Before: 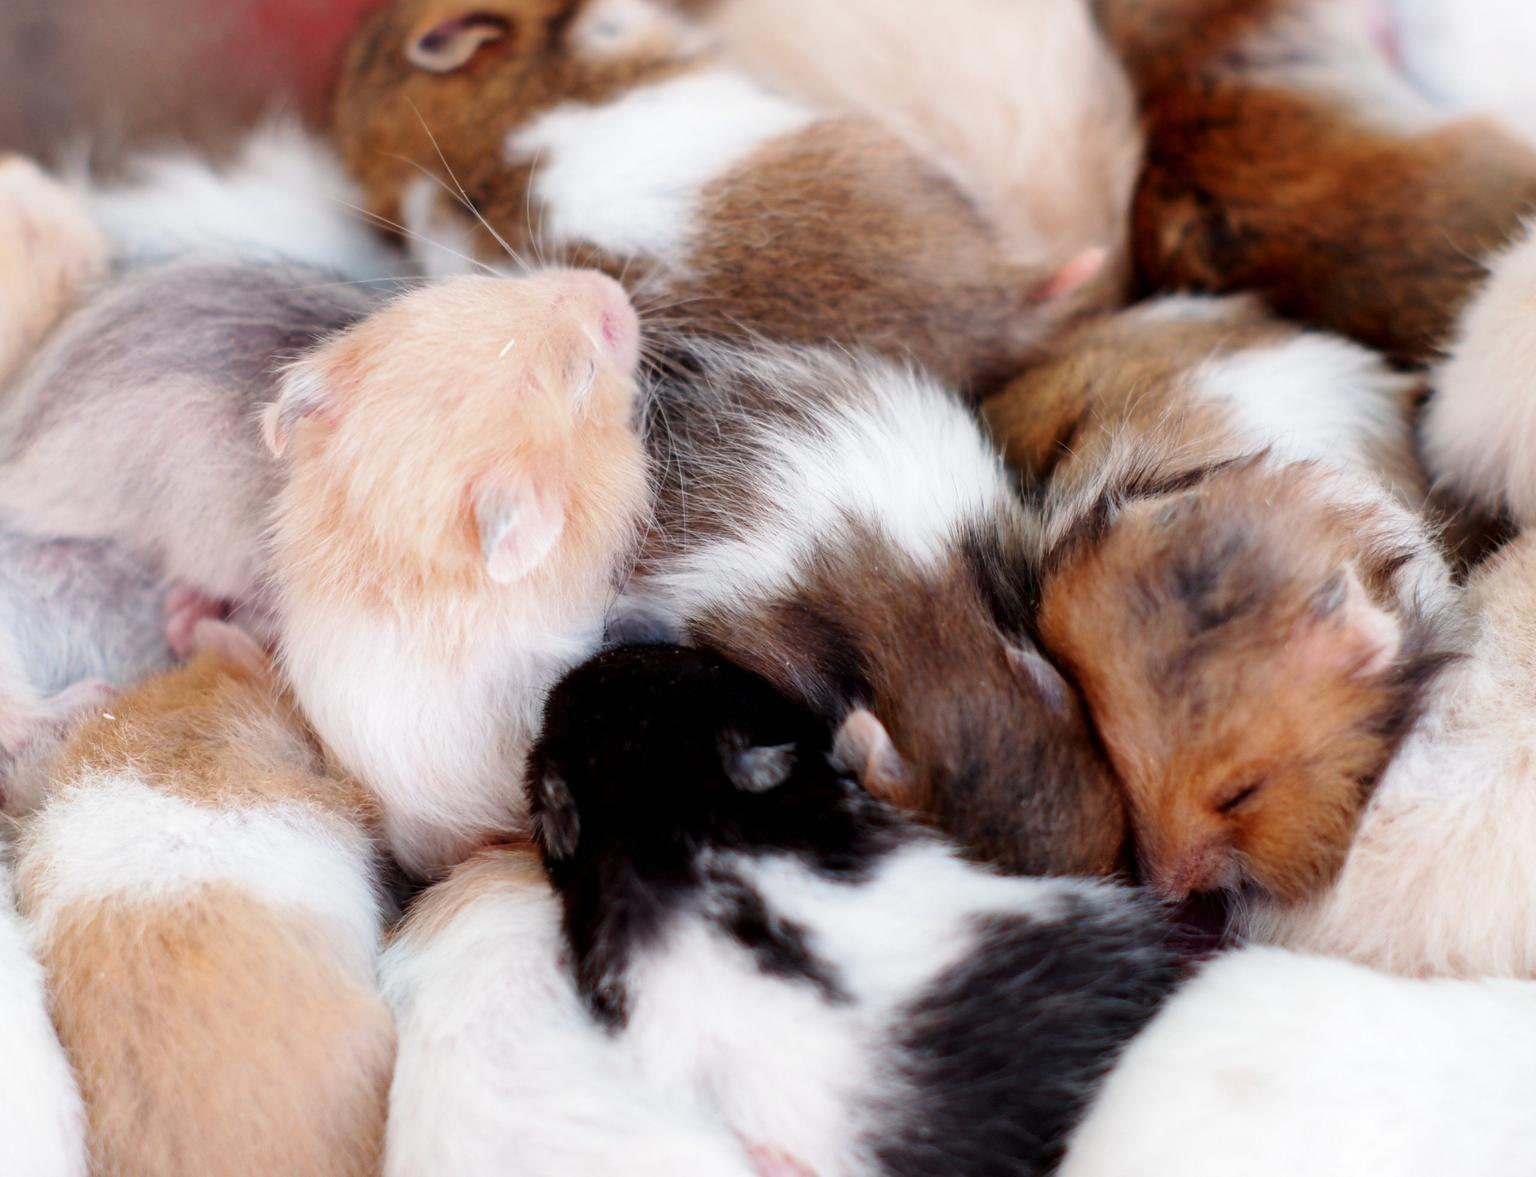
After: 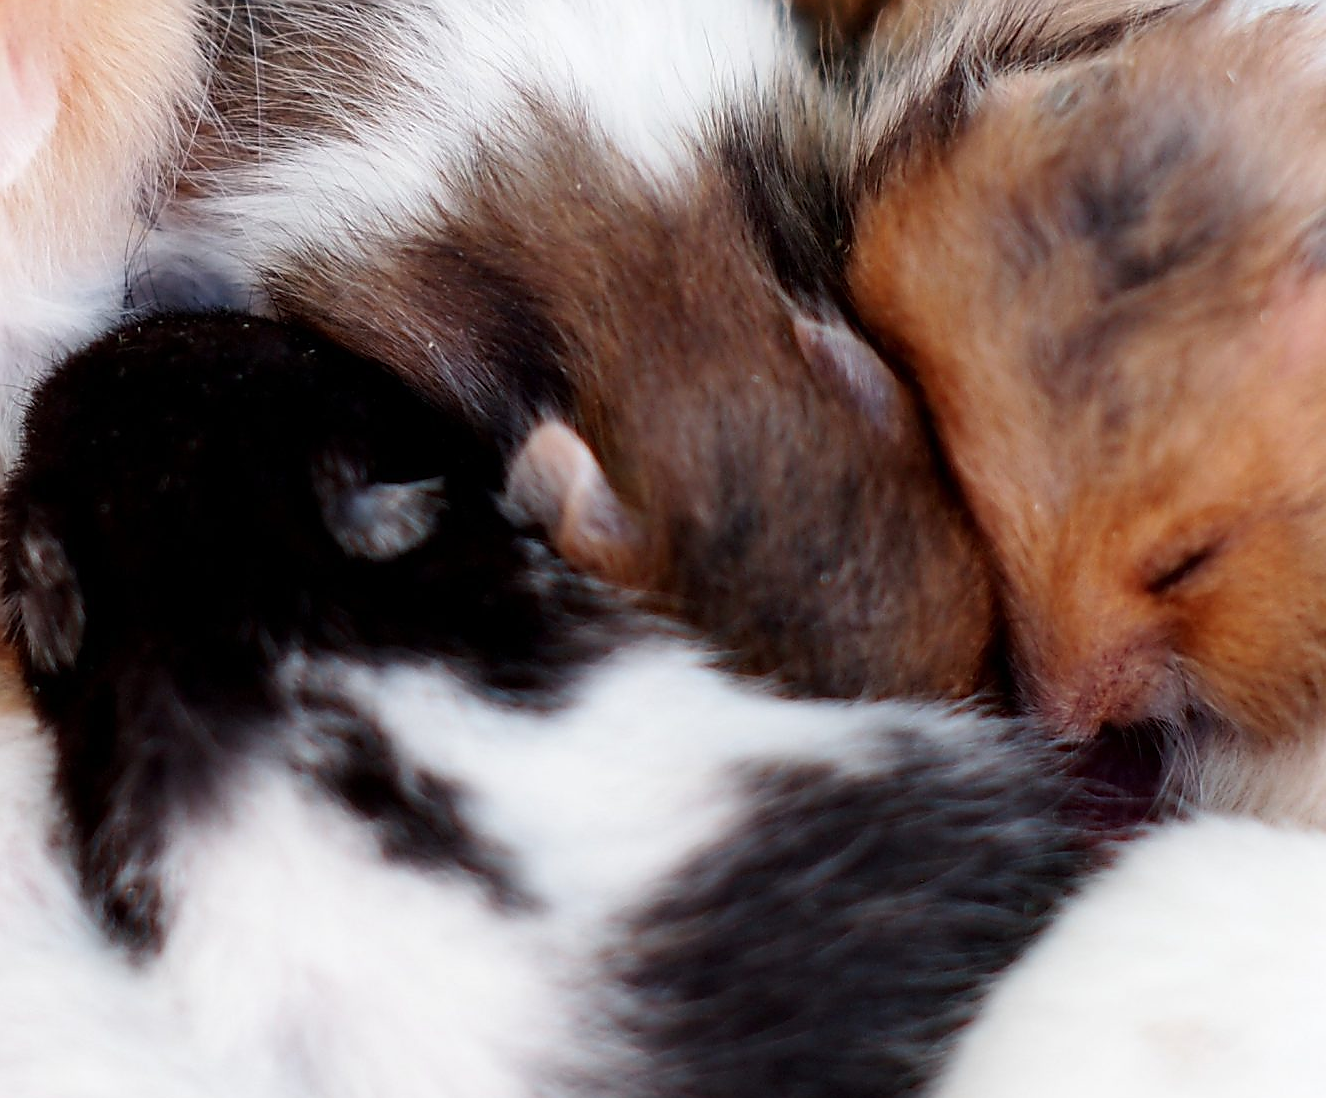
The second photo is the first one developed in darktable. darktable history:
crop: left 34.479%, top 38.822%, right 13.718%, bottom 5.172%
sharpen: radius 1.4, amount 1.25, threshold 0.7
